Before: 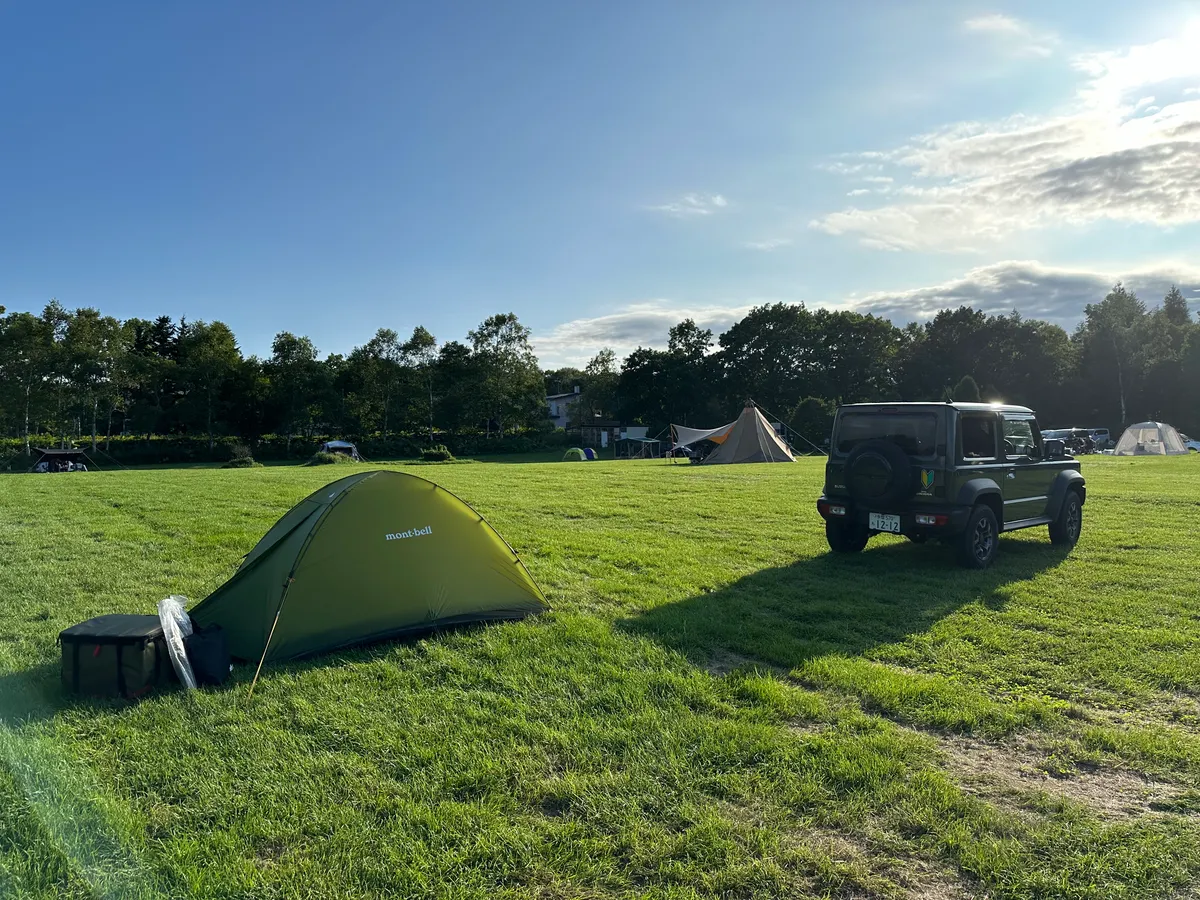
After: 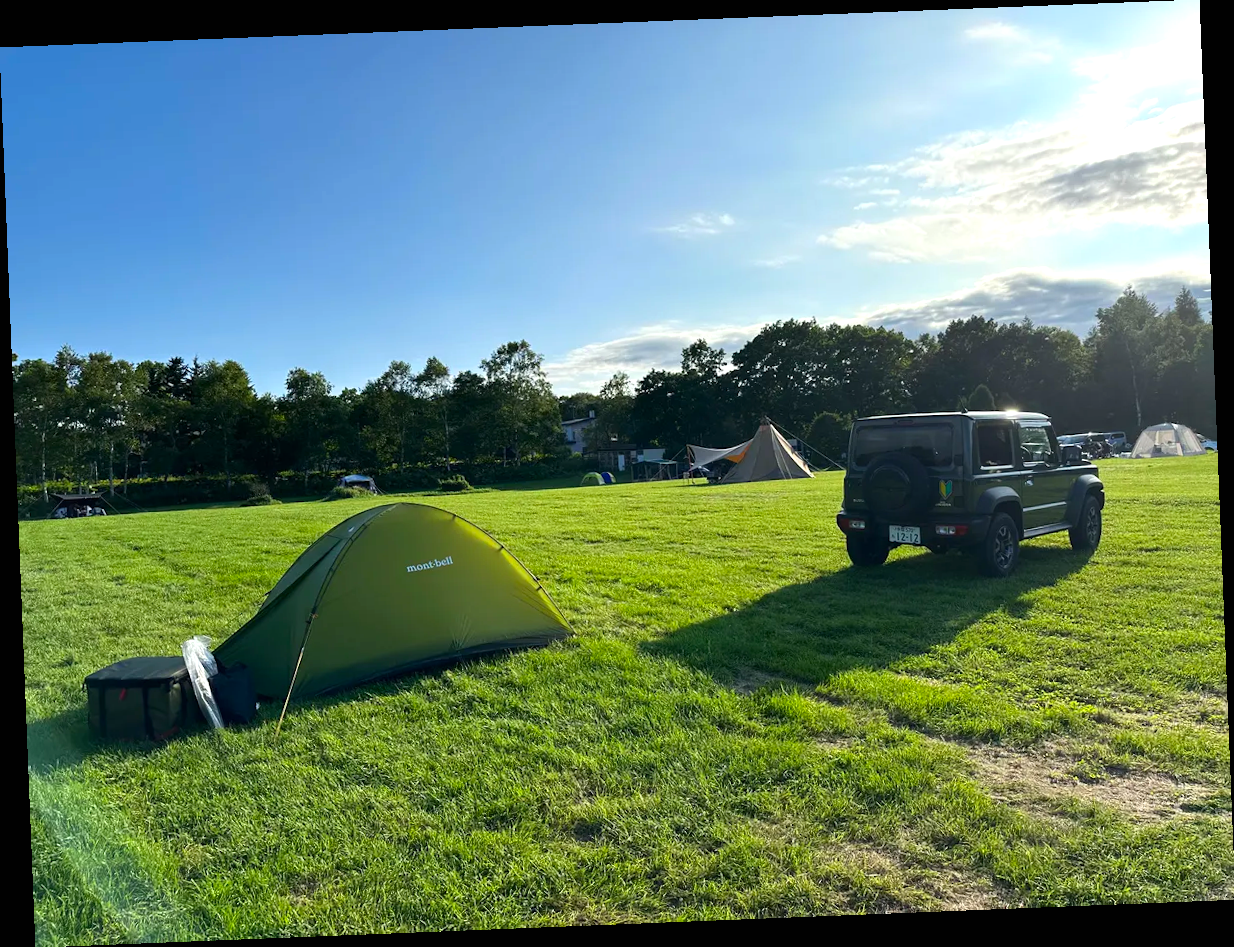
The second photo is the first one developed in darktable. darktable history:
exposure: black level correction 0, exposure 0.3 EV, compensate highlight preservation false
rotate and perspective: rotation -2.29°, automatic cropping off
contrast brightness saturation: contrast 0.08, saturation 0.2
